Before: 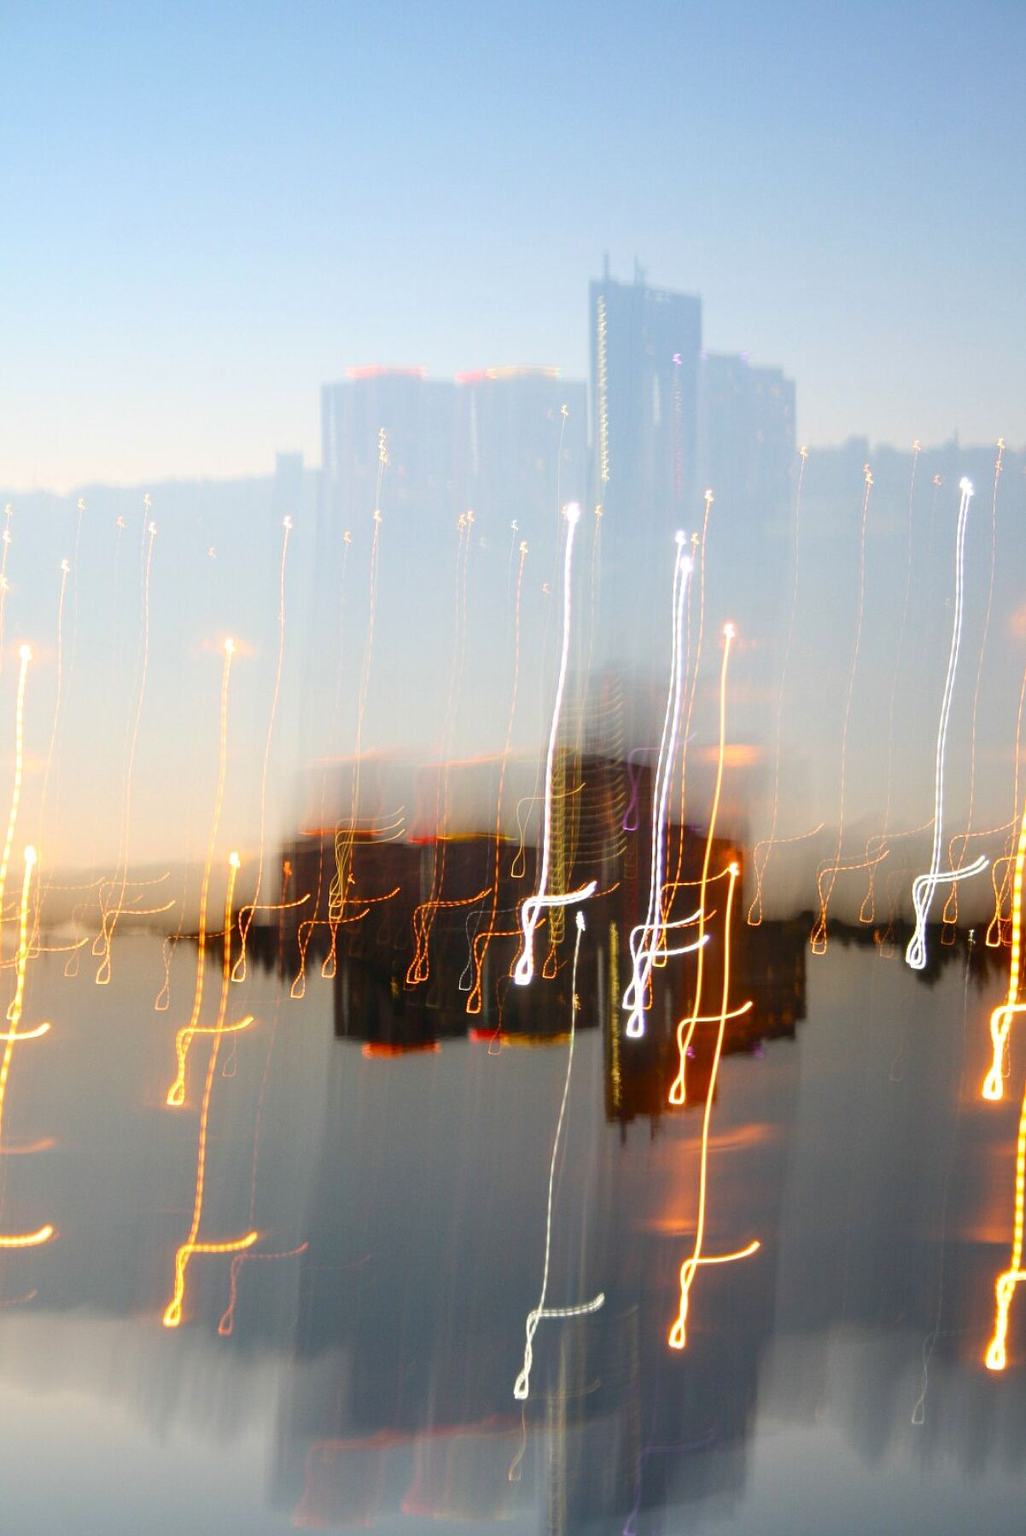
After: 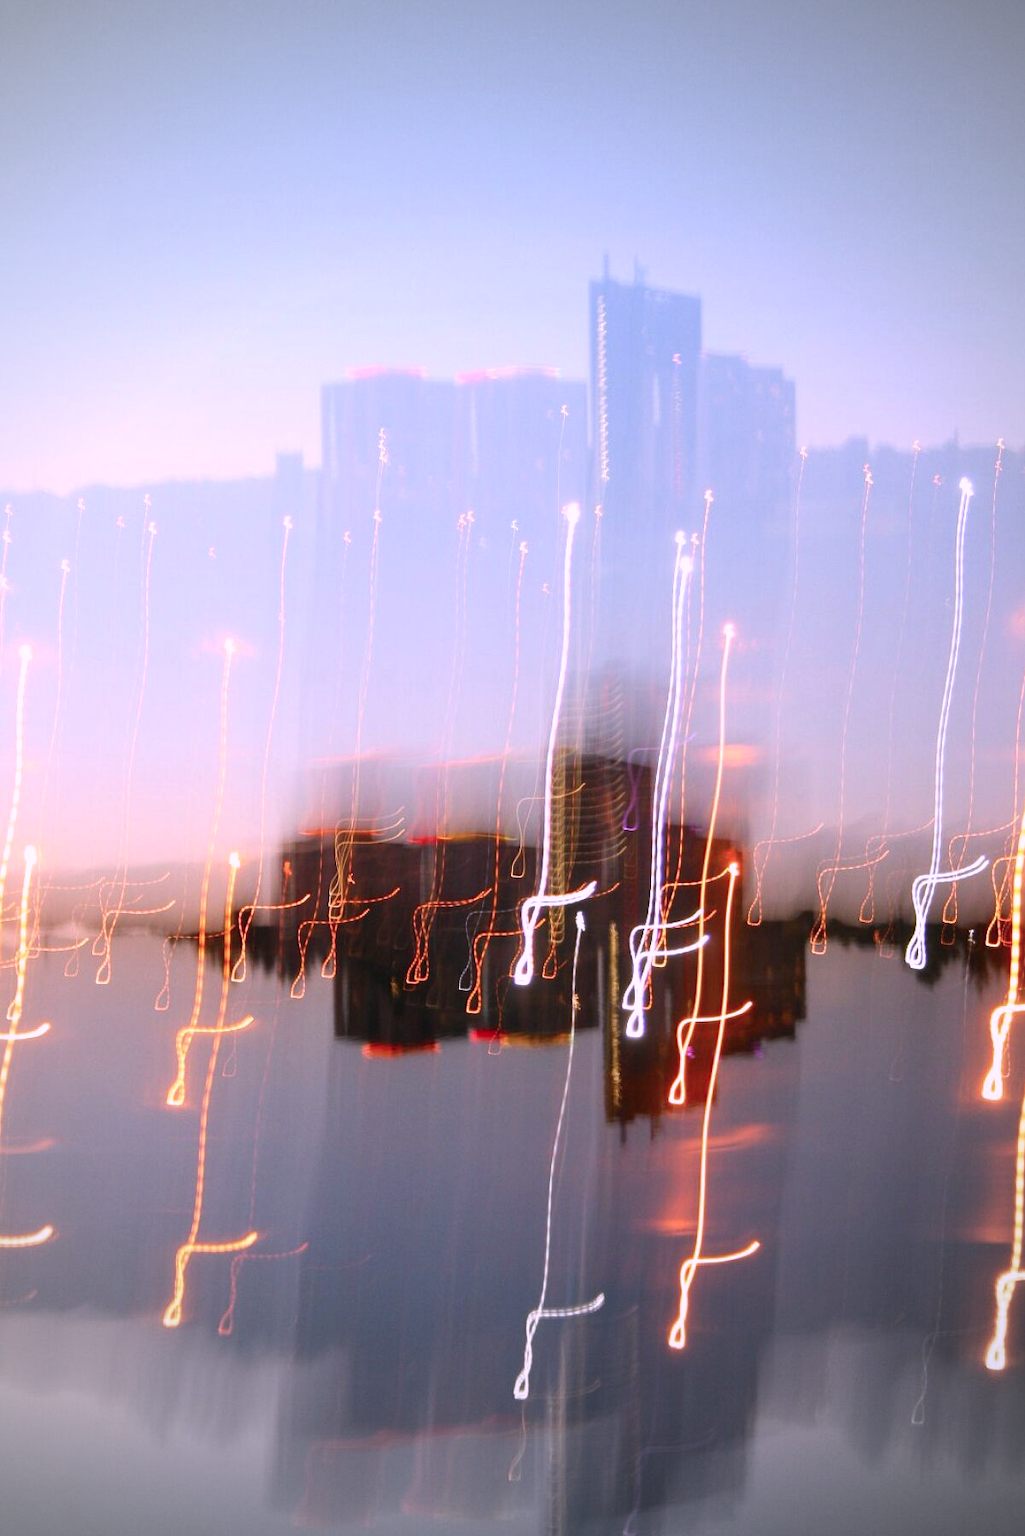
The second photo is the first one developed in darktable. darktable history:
vignetting: fall-off start 67.15%, brightness -0.442, saturation -0.691, width/height ratio 1.011, unbound false
color correction: highlights a* 15.03, highlights b* -25.07
